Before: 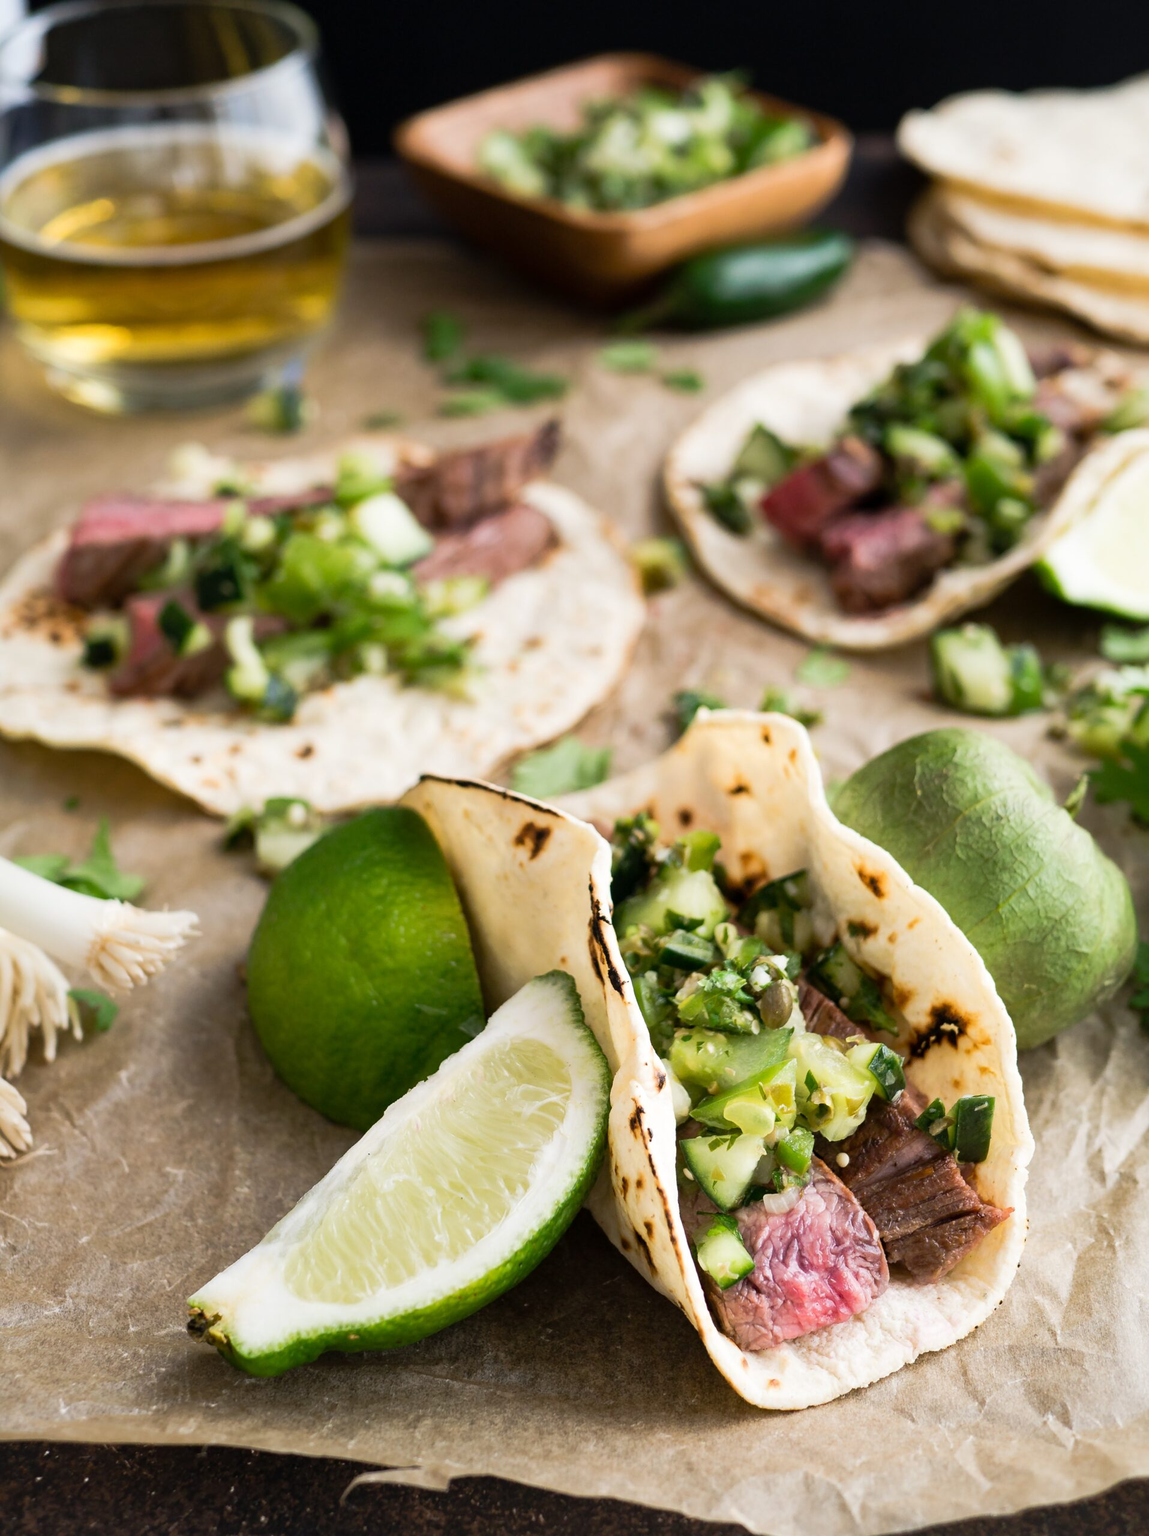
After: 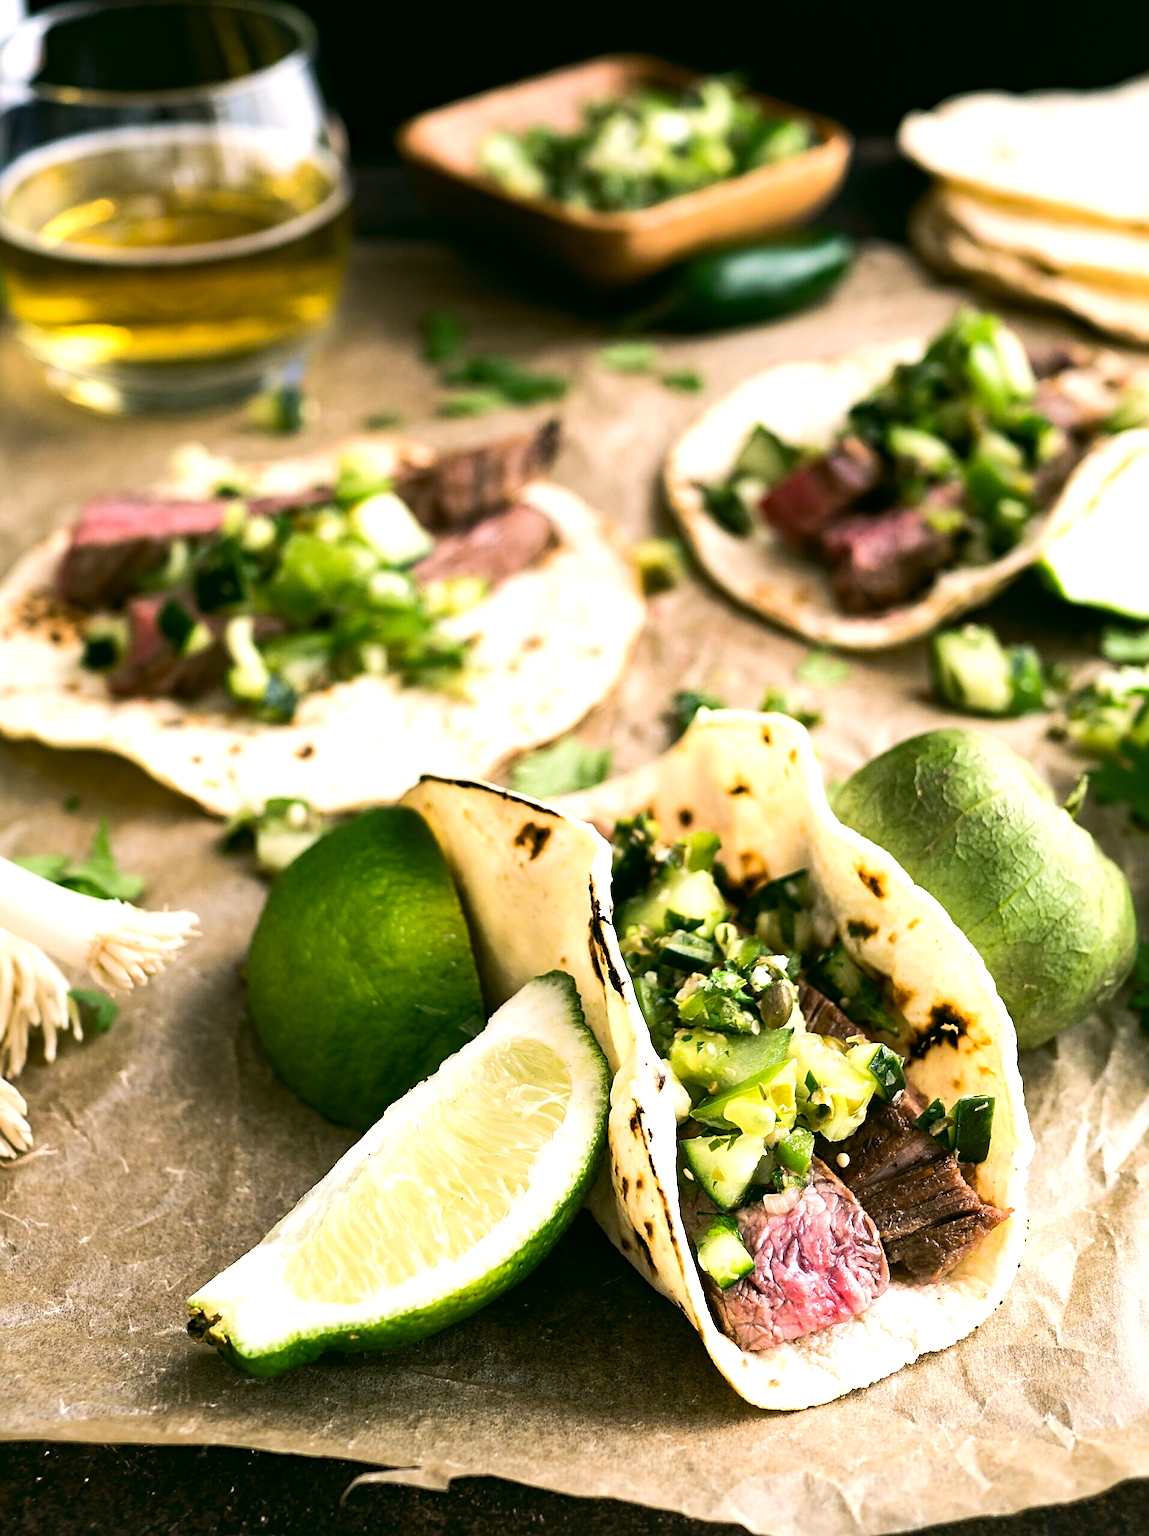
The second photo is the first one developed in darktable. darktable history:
color correction: highlights a* 4.02, highlights b* 4.98, shadows a* -7.55, shadows b* 4.98
sharpen: on, module defaults
tone equalizer: -8 EV -0.75 EV, -7 EV -0.7 EV, -6 EV -0.6 EV, -5 EV -0.4 EV, -3 EV 0.4 EV, -2 EV 0.6 EV, -1 EV 0.7 EV, +0 EV 0.75 EV, edges refinement/feathering 500, mask exposure compensation -1.57 EV, preserve details no
haze removal: compatibility mode true, adaptive false
